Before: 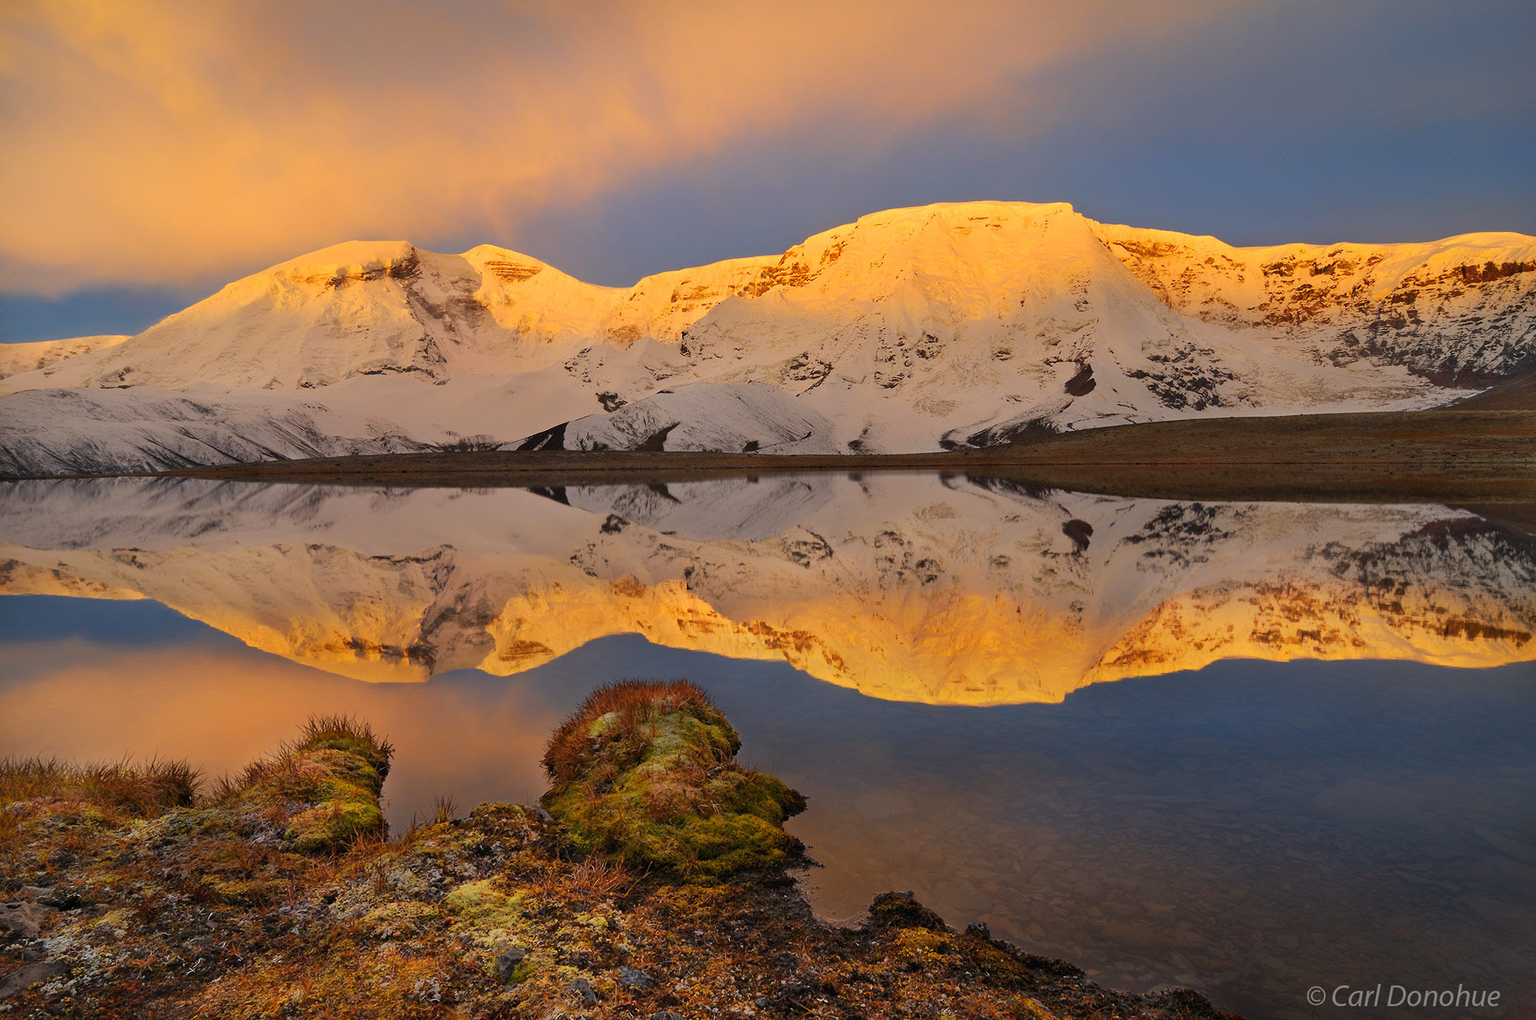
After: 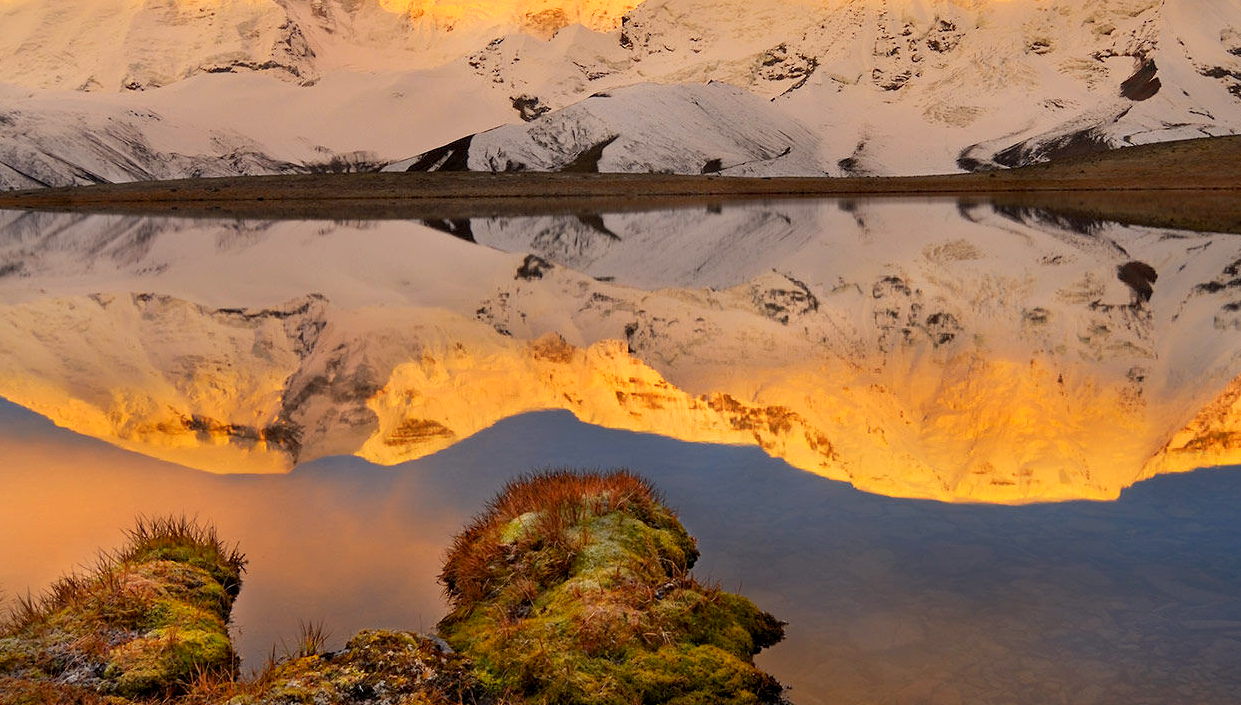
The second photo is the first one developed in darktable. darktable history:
exposure: black level correction 0.005, exposure 0.417 EV, compensate highlight preservation false
crop: left 13.312%, top 31.28%, right 24.627%, bottom 15.582%
